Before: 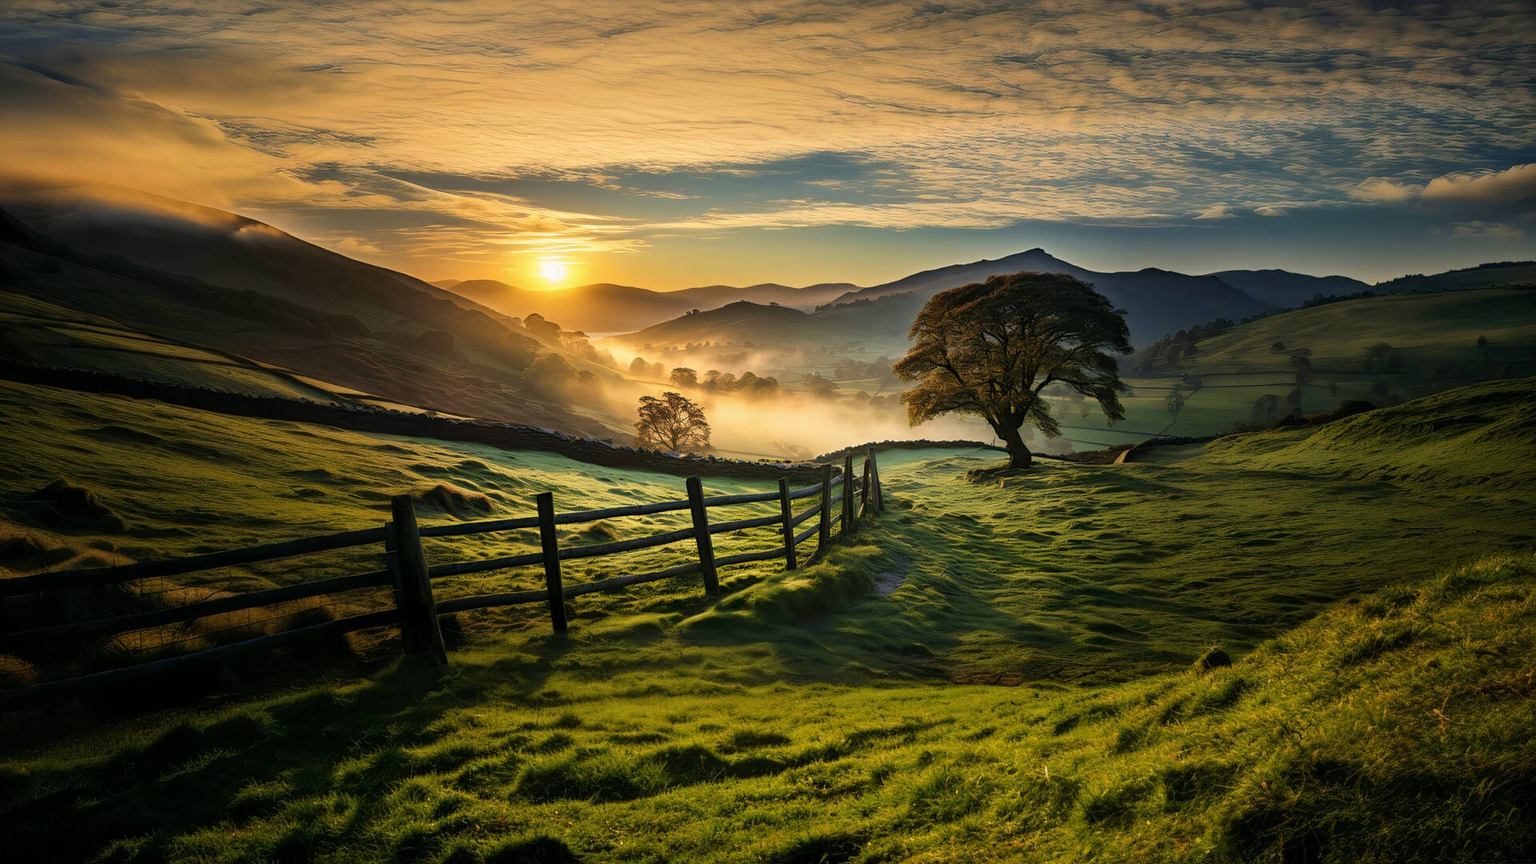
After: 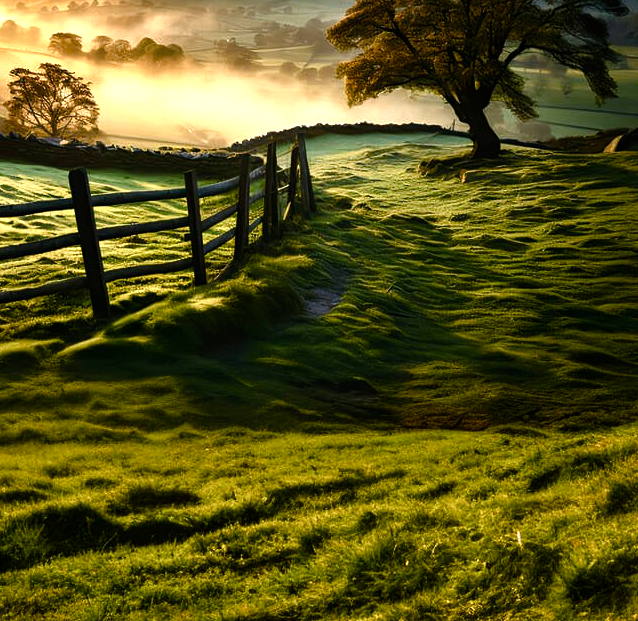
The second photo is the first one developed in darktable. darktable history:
tone equalizer: -8 EV -0.395 EV, -7 EV -0.375 EV, -6 EV -0.364 EV, -5 EV -0.209 EV, -3 EV 0.241 EV, -2 EV 0.353 EV, -1 EV 0.377 EV, +0 EV 0.434 EV, edges refinement/feathering 500, mask exposure compensation -1.57 EV, preserve details no
crop: left 41.126%, top 39.563%, right 25.623%, bottom 2.924%
color balance rgb: perceptual saturation grading › global saturation 25.783%, perceptual saturation grading › highlights -50.47%, perceptual saturation grading › shadows 30.615%, global vibrance 24.971%, contrast 20.361%
